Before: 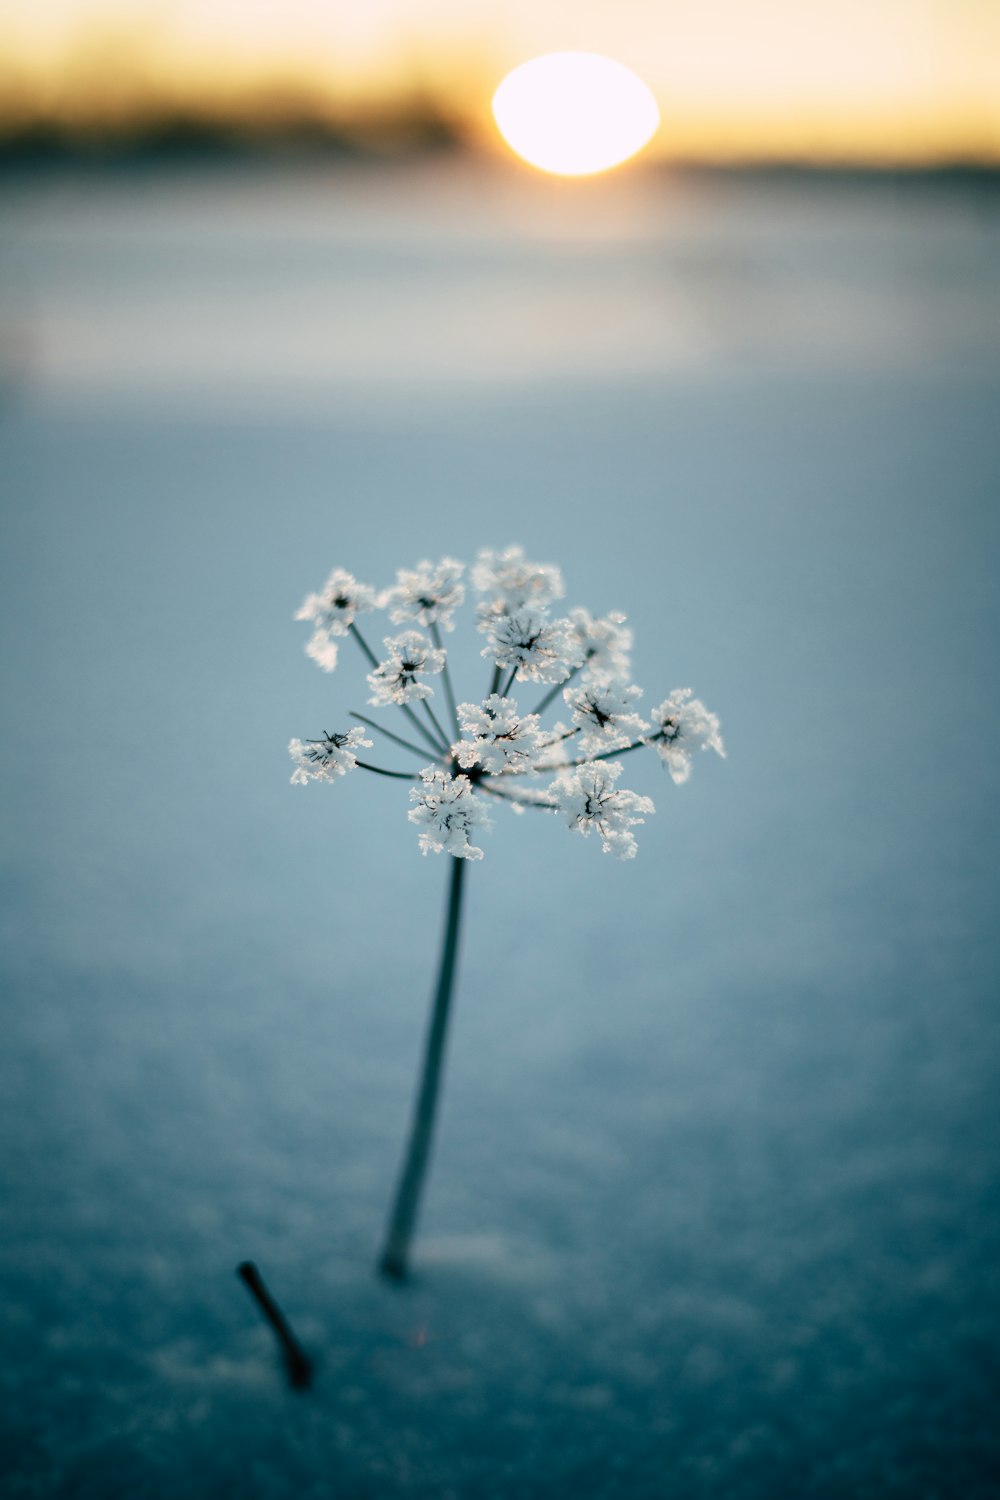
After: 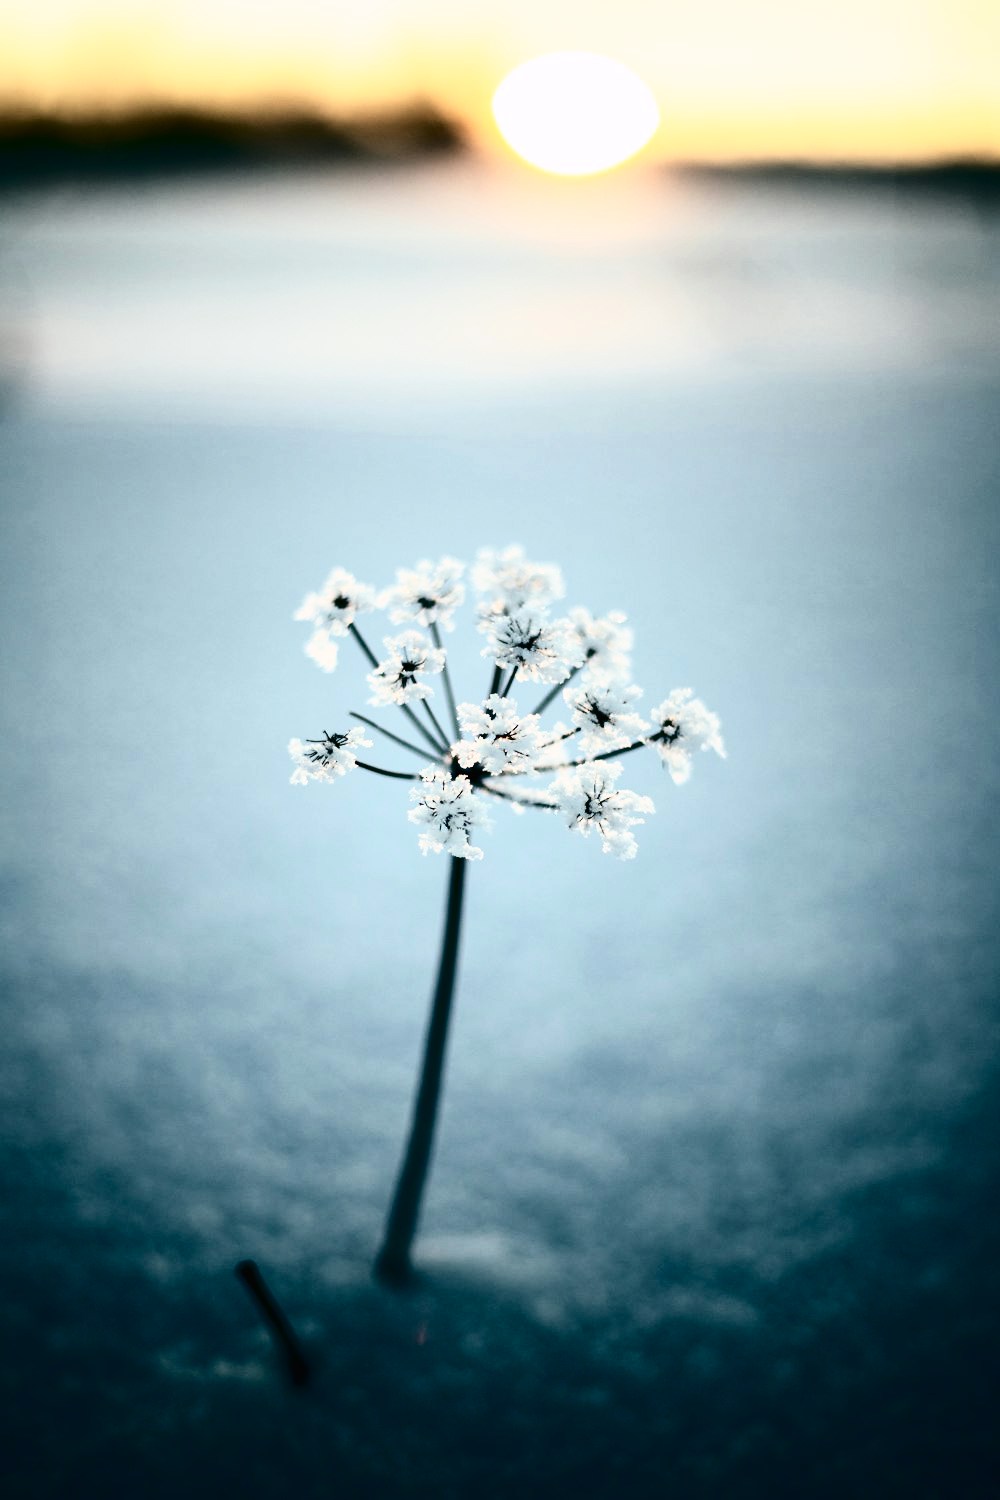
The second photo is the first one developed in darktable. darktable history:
tone curve: curves: ch0 [(0, 0) (0.003, 0.01) (0.011, 0.012) (0.025, 0.012) (0.044, 0.017) (0.069, 0.021) (0.1, 0.025) (0.136, 0.03) (0.177, 0.037) (0.224, 0.052) (0.277, 0.092) (0.335, 0.16) (0.399, 0.3) (0.468, 0.463) (0.543, 0.639) (0.623, 0.796) (0.709, 0.904) (0.801, 0.962) (0.898, 0.988) (1, 1)], color space Lab, independent channels, preserve colors none
